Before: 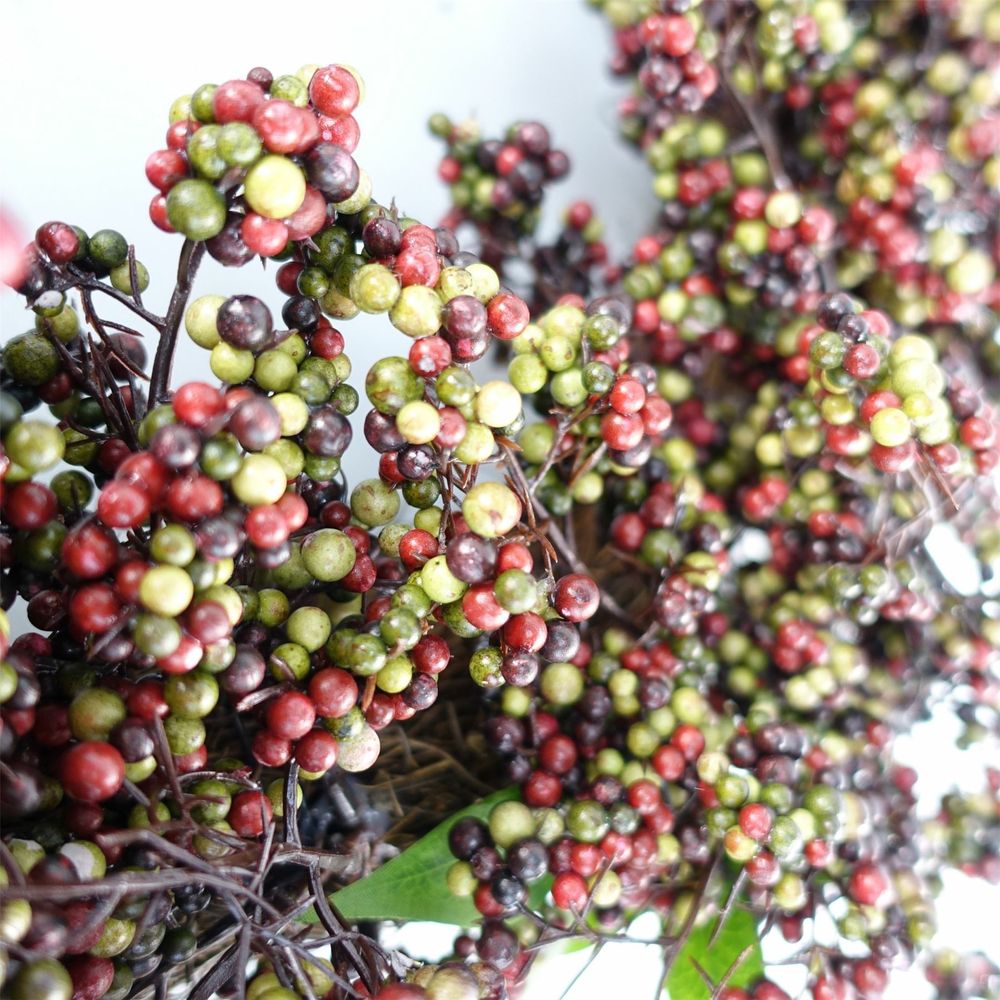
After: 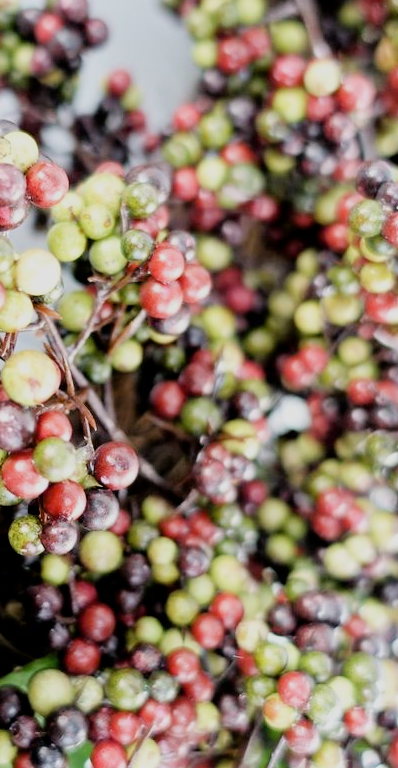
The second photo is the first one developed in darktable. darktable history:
contrast brightness saturation: saturation -0.069
filmic rgb: black relative exposure -8.55 EV, white relative exposure 5.54 EV, hardness 3.39, contrast 1.015
crop: left 46.14%, top 13.201%, right 14.042%, bottom 9.974%
tone equalizer: -8 EV -0.43 EV, -7 EV -0.381 EV, -6 EV -0.312 EV, -5 EV -0.197 EV, -3 EV 0.227 EV, -2 EV 0.31 EV, -1 EV 0.372 EV, +0 EV 0.424 EV
exposure: black level correction 0.007, exposure 0.157 EV, compensate exposure bias true, compensate highlight preservation false
